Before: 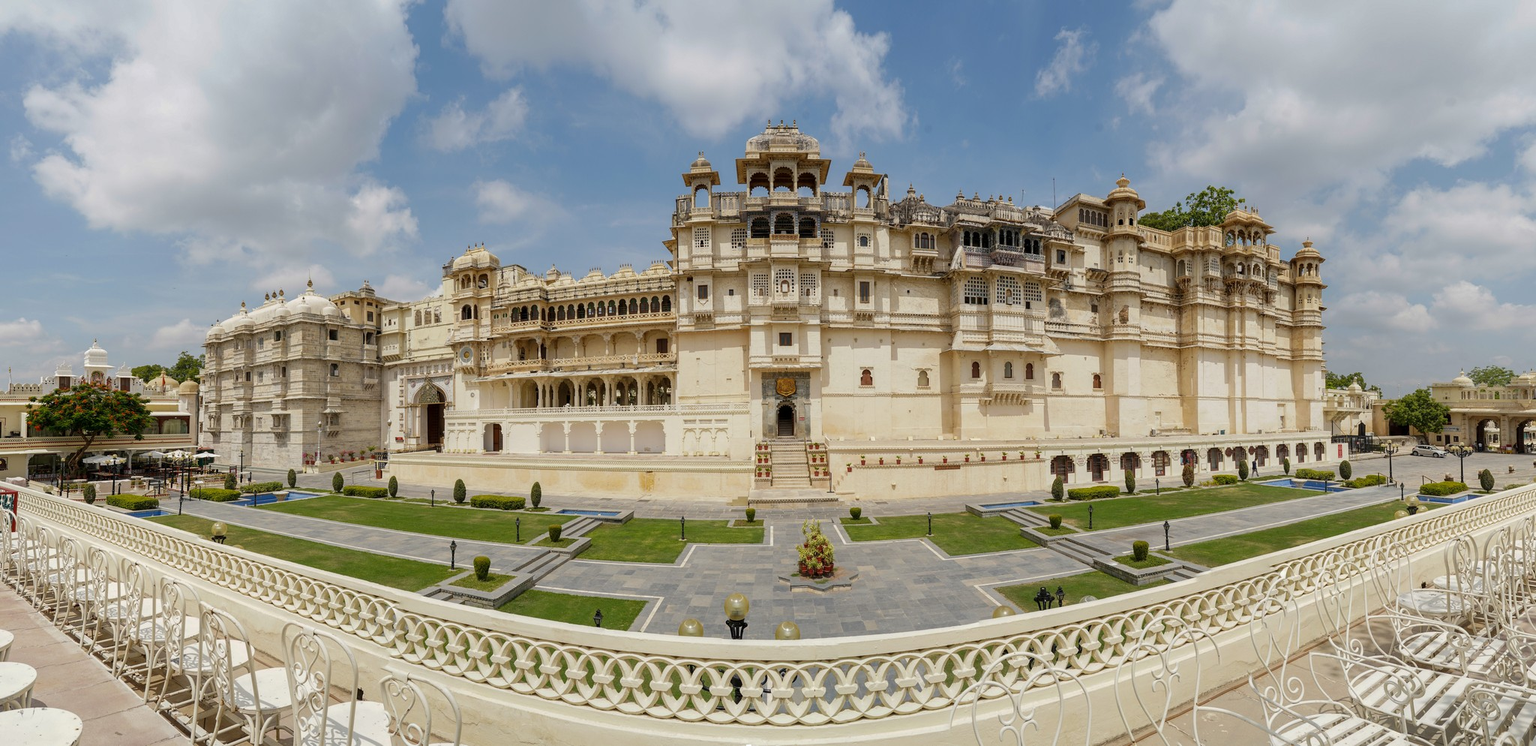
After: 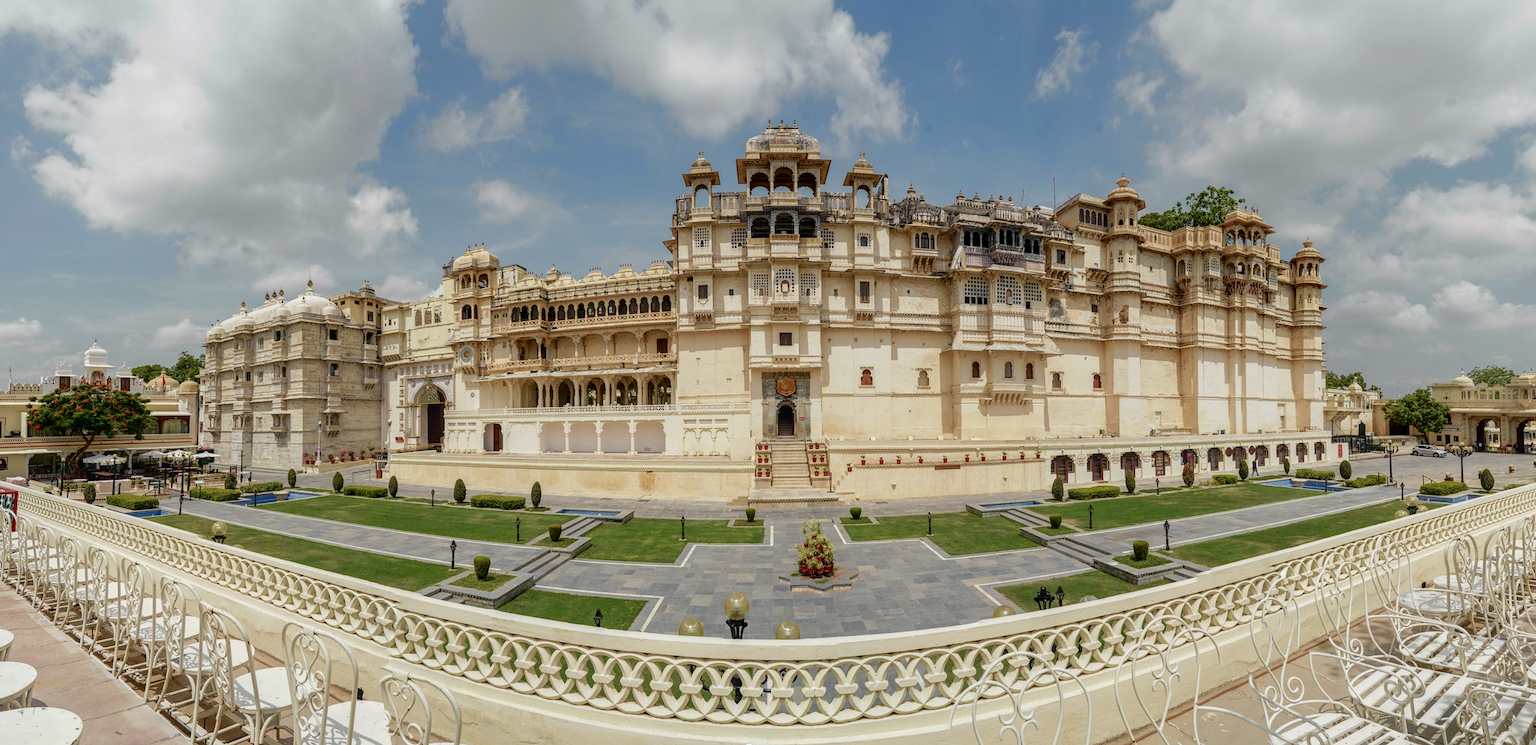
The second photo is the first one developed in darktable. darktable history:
tone curve: curves: ch0 [(0, 0) (0.058, 0.027) (0.214, 0.183) (0.304, 0.288) (0.561, 0.554) (0.687, 0.677) (0.768, 0.768) (0.858, 0.861) (0.986, 0.957)]; ch1 [(0, 0) (0.172, 0.123) (0.312, 0.296) (0.437, 0.429) (0.471, 0.469) (0.502, 0.5) (0.513, 0.515) (0.583, 0.604) (0.631, 0.659) (0.703, 0.721) (0.889, 0.924) (1, 1)]; ch2 [(0, 0) (0.411, 0.424) (0.485, 0.497) (0.502, 0.5) (0.517, 0.511) (0.566, 0.573) (0.622, 0.613) (0.709, 0.677) (1, 1)], color space Lab, independent channels, preserve colors none
local contrast: detail 115%
